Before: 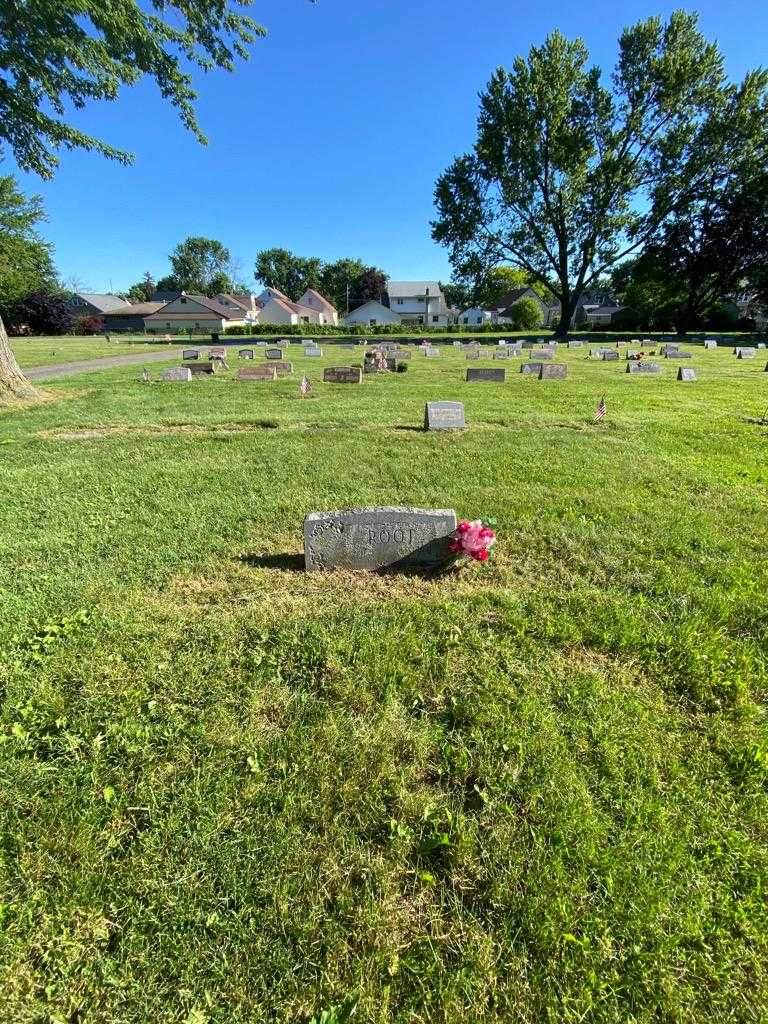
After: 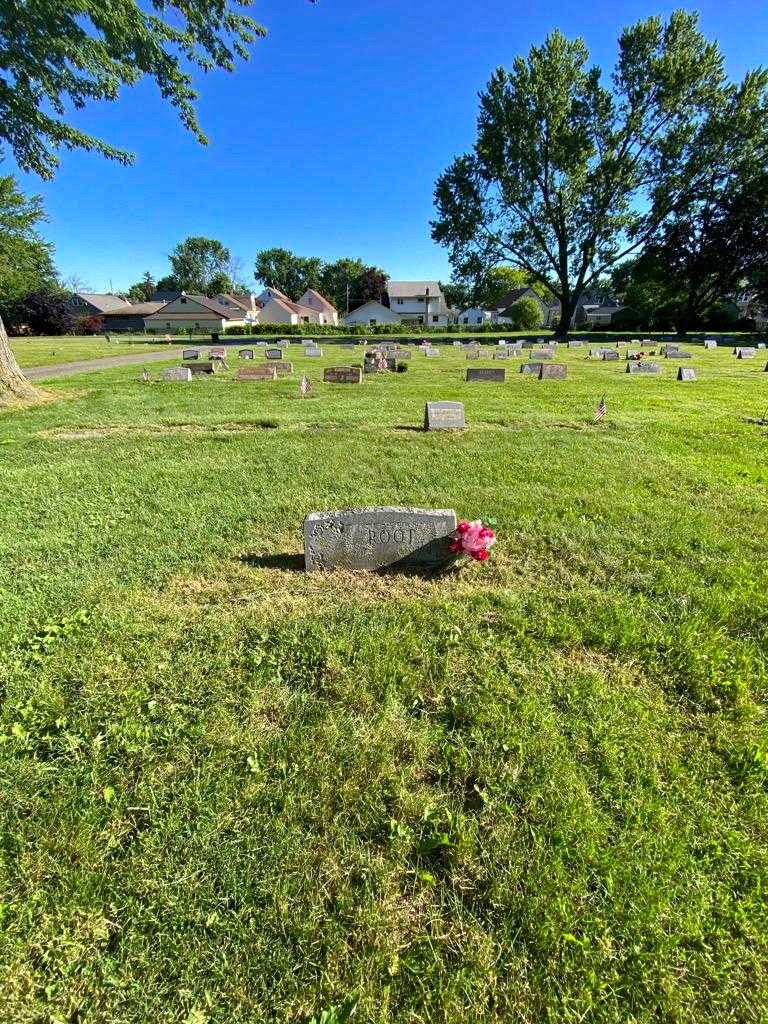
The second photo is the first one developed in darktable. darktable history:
exposure: exposure 0.074 EV, compensate highlight preservation false
haze removal: strength 0.433, compatibility mode true, adaptive false
